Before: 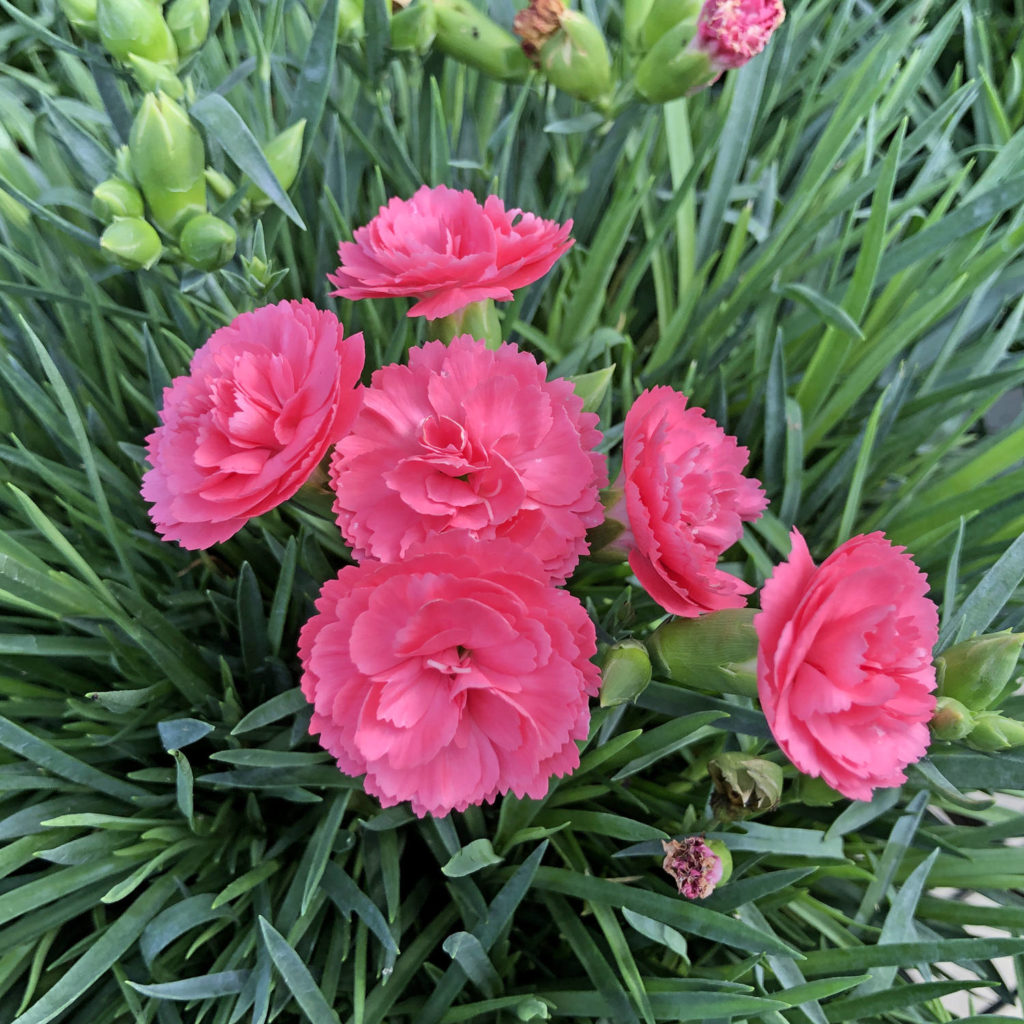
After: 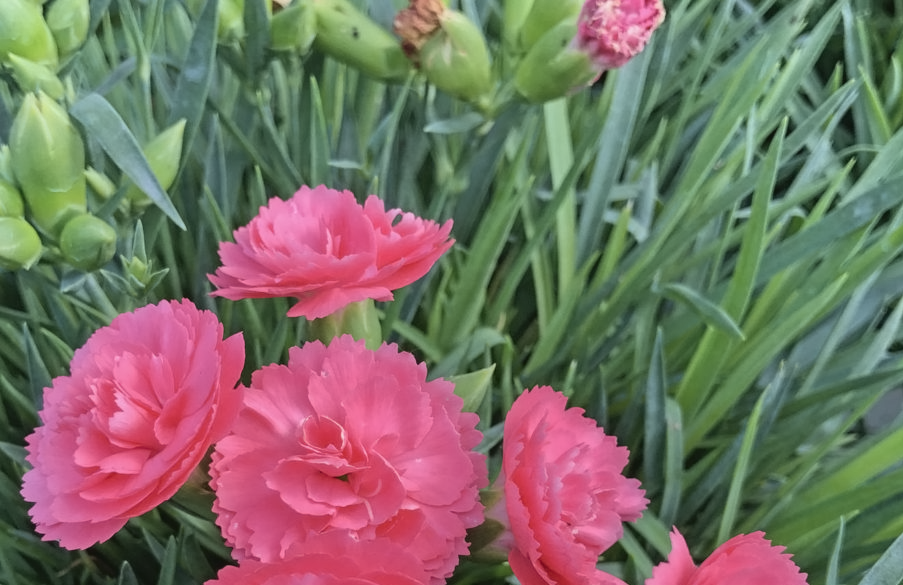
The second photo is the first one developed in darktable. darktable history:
contrast equalizer: y [[0.5 ×6], [0.5 ×6], [0.5 ×6], [0 ×6], [0, 0.039, 0.251, 0.29, 0.293, 0.292]]
crop and rotate: left 11.812%, bottom 42.776%
contrast brightness saturation: contrast -0.1, saturation -0.1
